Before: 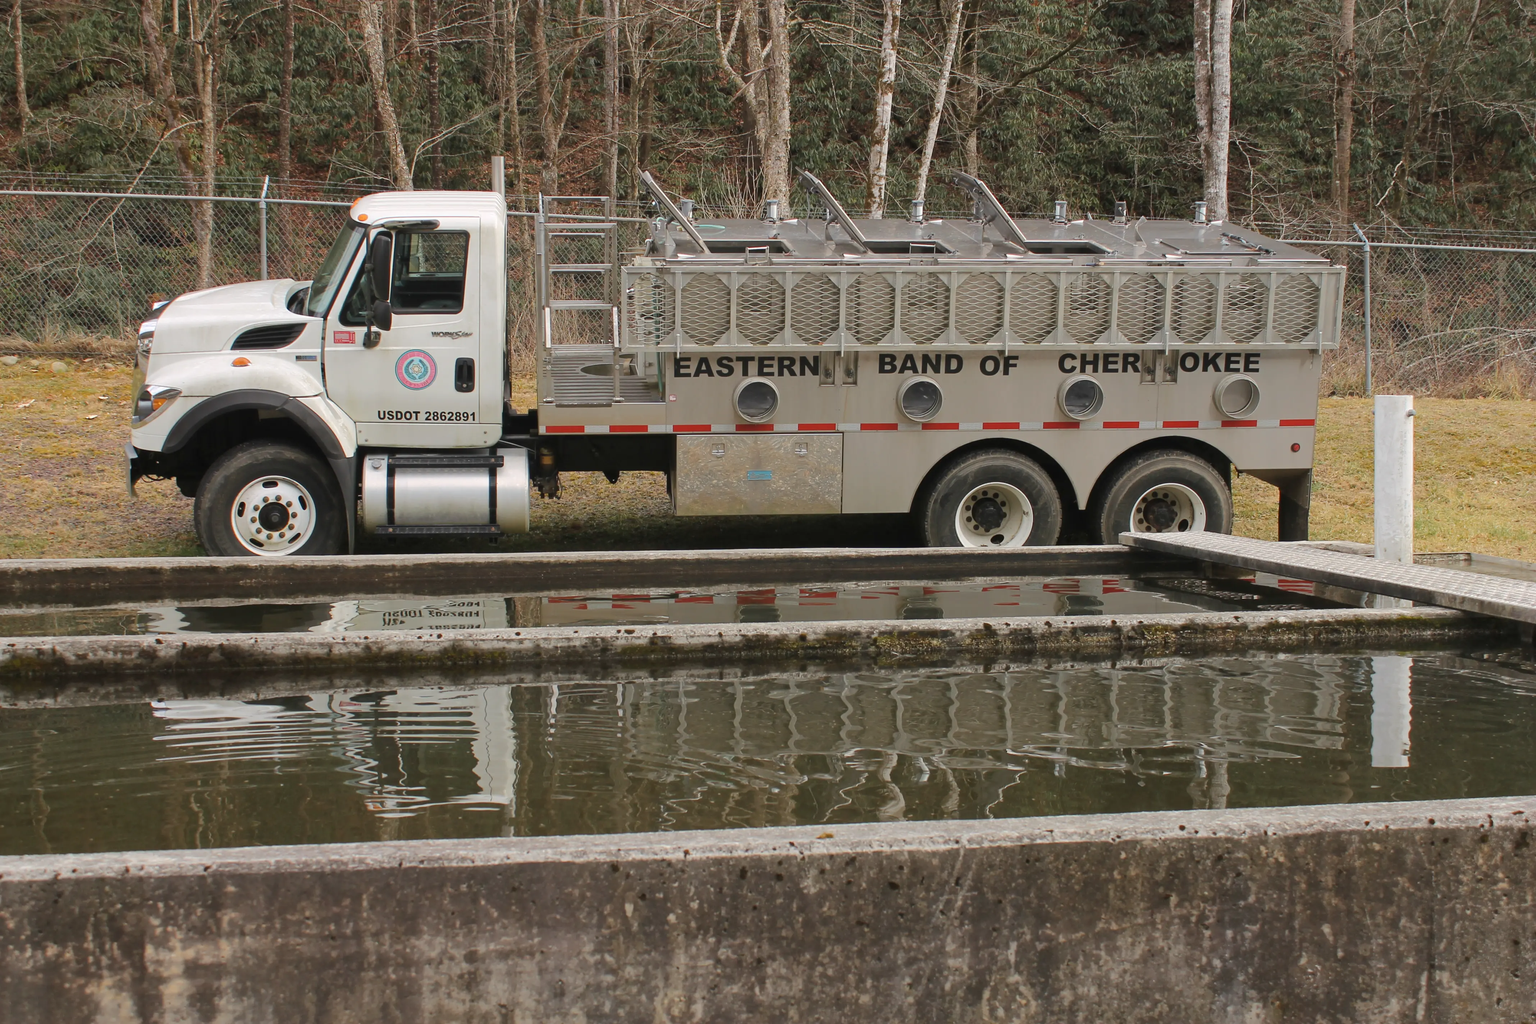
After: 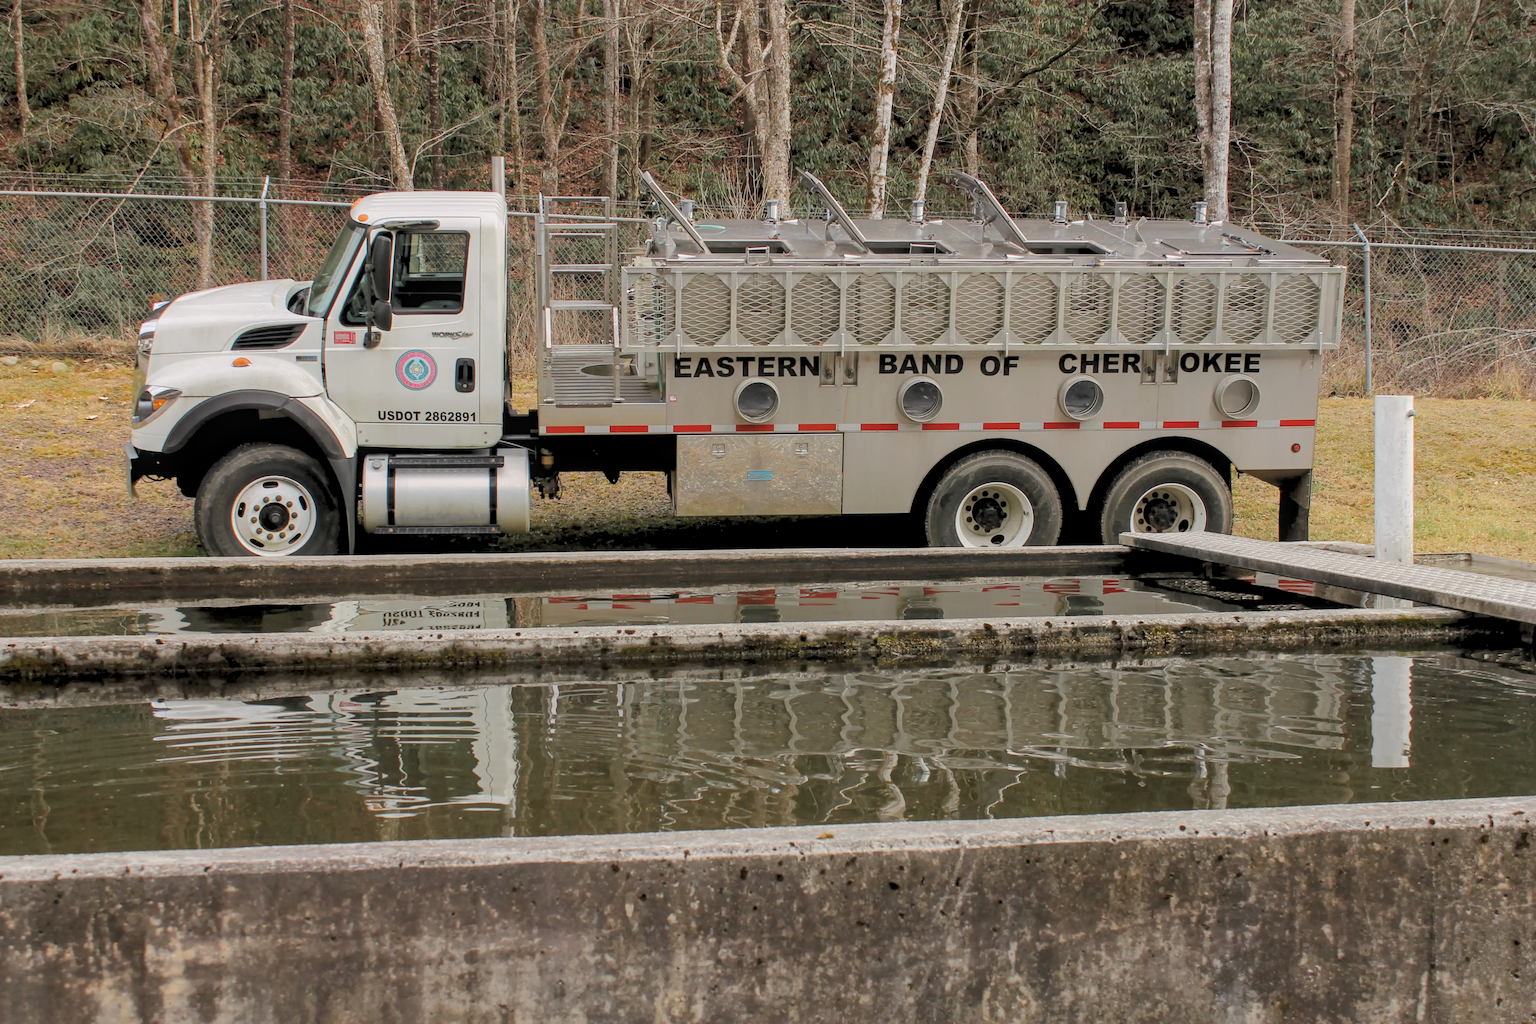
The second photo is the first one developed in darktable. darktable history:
rgb levels: preserve colors sum RGB, levels [[0.038, 0.433, 0.934], [0, 0.5, 1], [0, 0.5, 1]]
local contrast: on, module defaults
